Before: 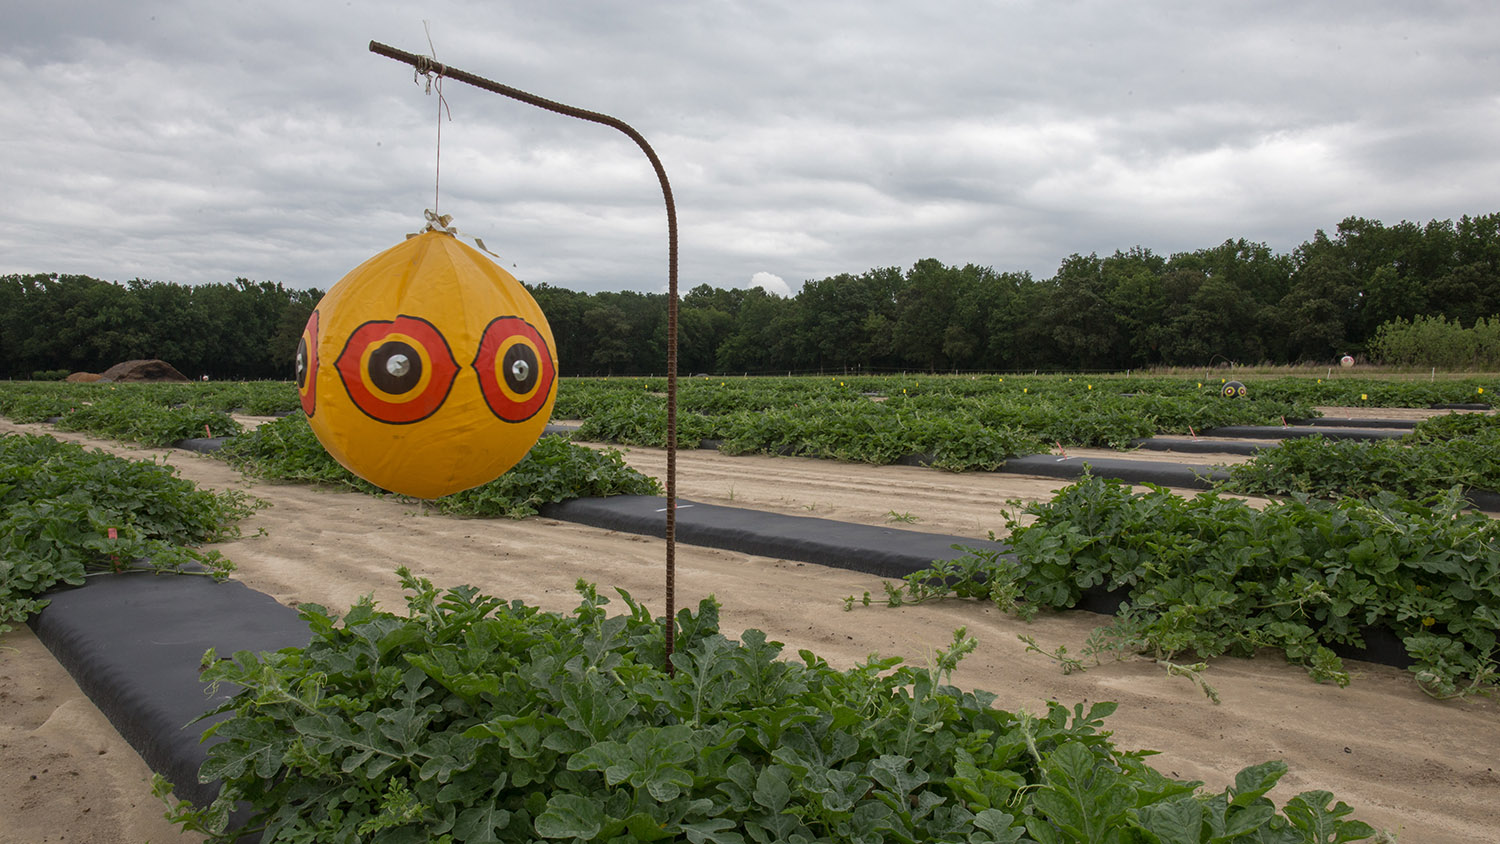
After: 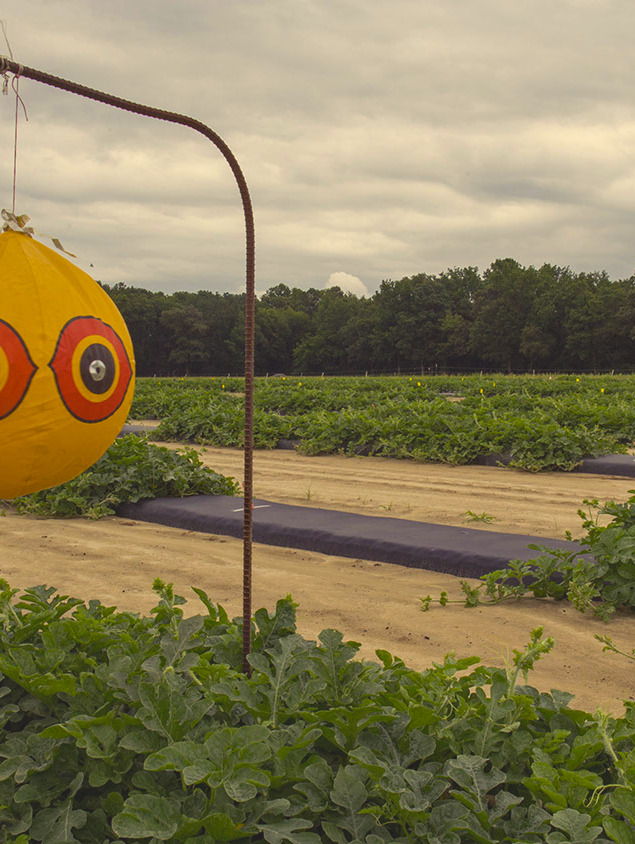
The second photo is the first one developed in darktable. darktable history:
contrast brightness saturation: contrast -0.134, brightness 0.041, saturation -0.132
exposure: black level correction 0, exposure 0 EV, compensate highlight preservation false
crop: left 28.26%, right 29.374%
tone equalizer: edges refinement/feathering 500, mask exposure compensation -1.57 EV, preserve details no
color correction: highlights a* 2.53, highlights b* 23.46
haze removal: compatibility mode true, adaptive false
color balance rgb: shadows lift › luminance -21.537%, shadows lift › chroma 8.92%, shadows lift › hue 282.98°, power › hue 326.8°, global offset › luminance 0.471%, global offset › hue 62°, perceptual saturation grading › global saturation 19.982%, global vibrance 20%
